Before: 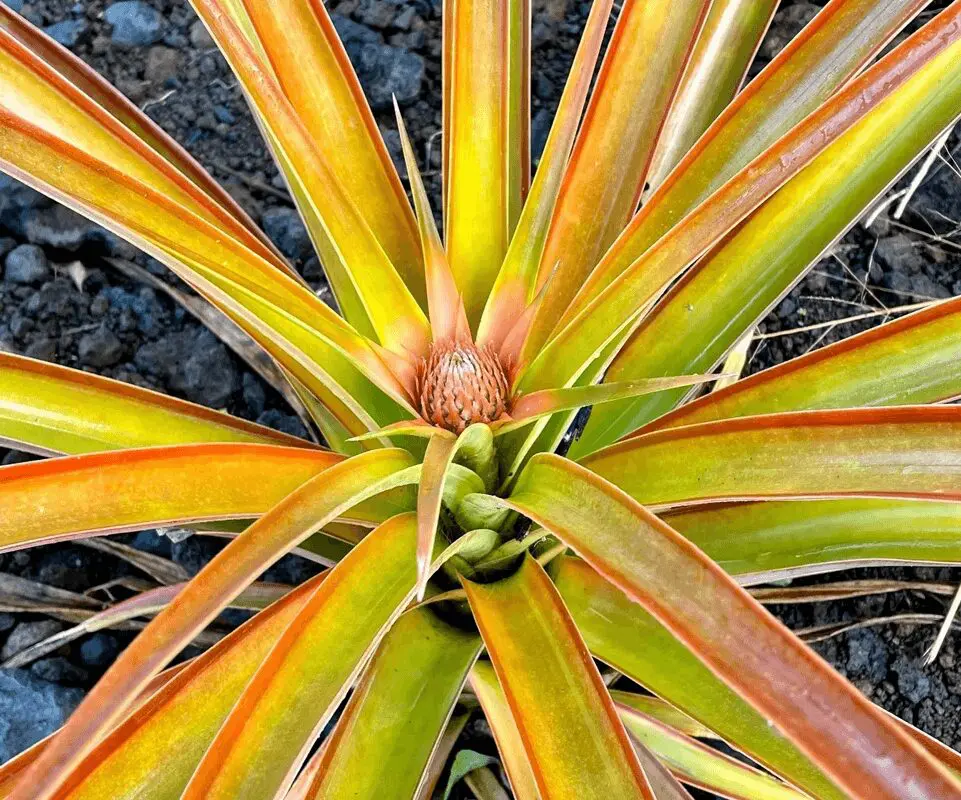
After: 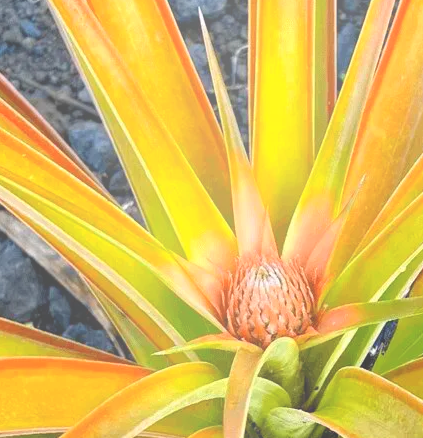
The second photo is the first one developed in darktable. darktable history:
bloom: on, module defaults
crop: left 20.248%, top 10.86%, right 35.675%, bottom 34.321%
